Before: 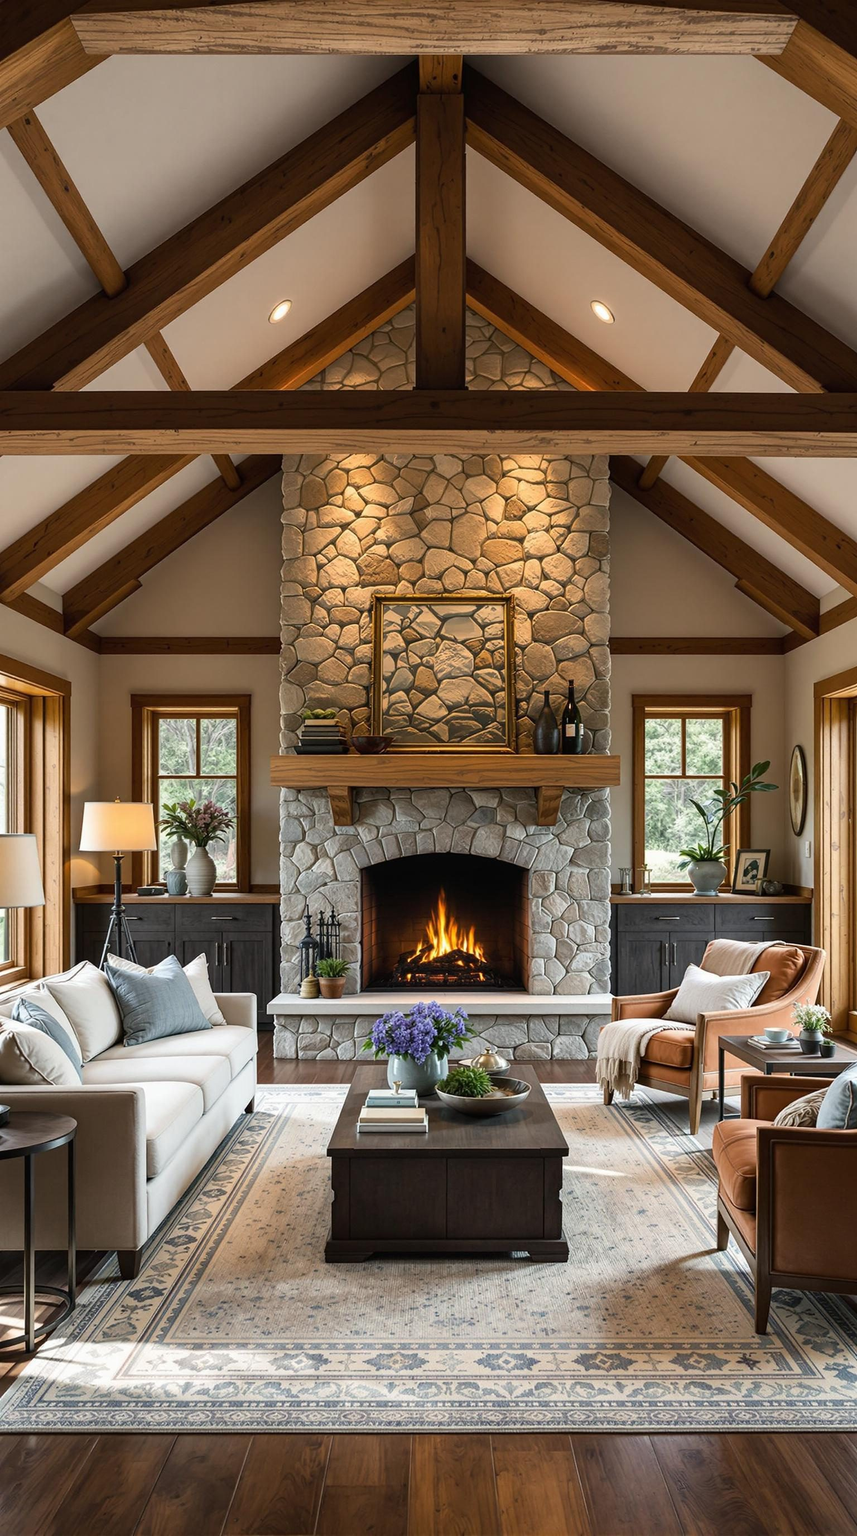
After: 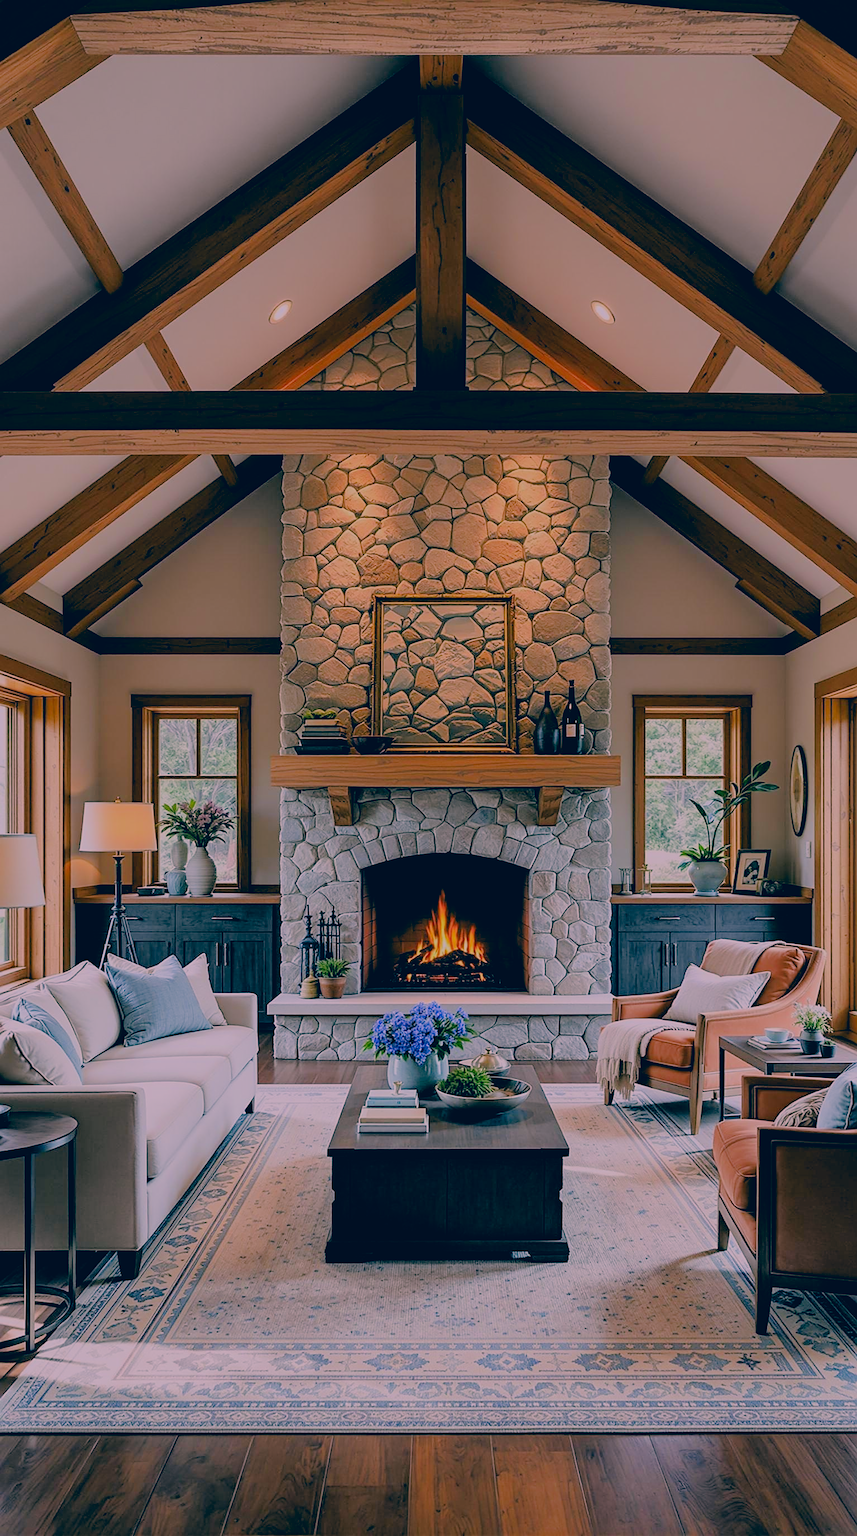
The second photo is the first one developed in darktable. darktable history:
filmic rgb: black relative exposure -4.42 EV, white relative exposure 6.58 EV, hardness 1.85, contrast 0.5
color correction: highlights a* 17.03, highlights b* 0.205, shadows a* -15.38, shadows b* -14.56, saturation 1.5
sharpen: on, module defaults
